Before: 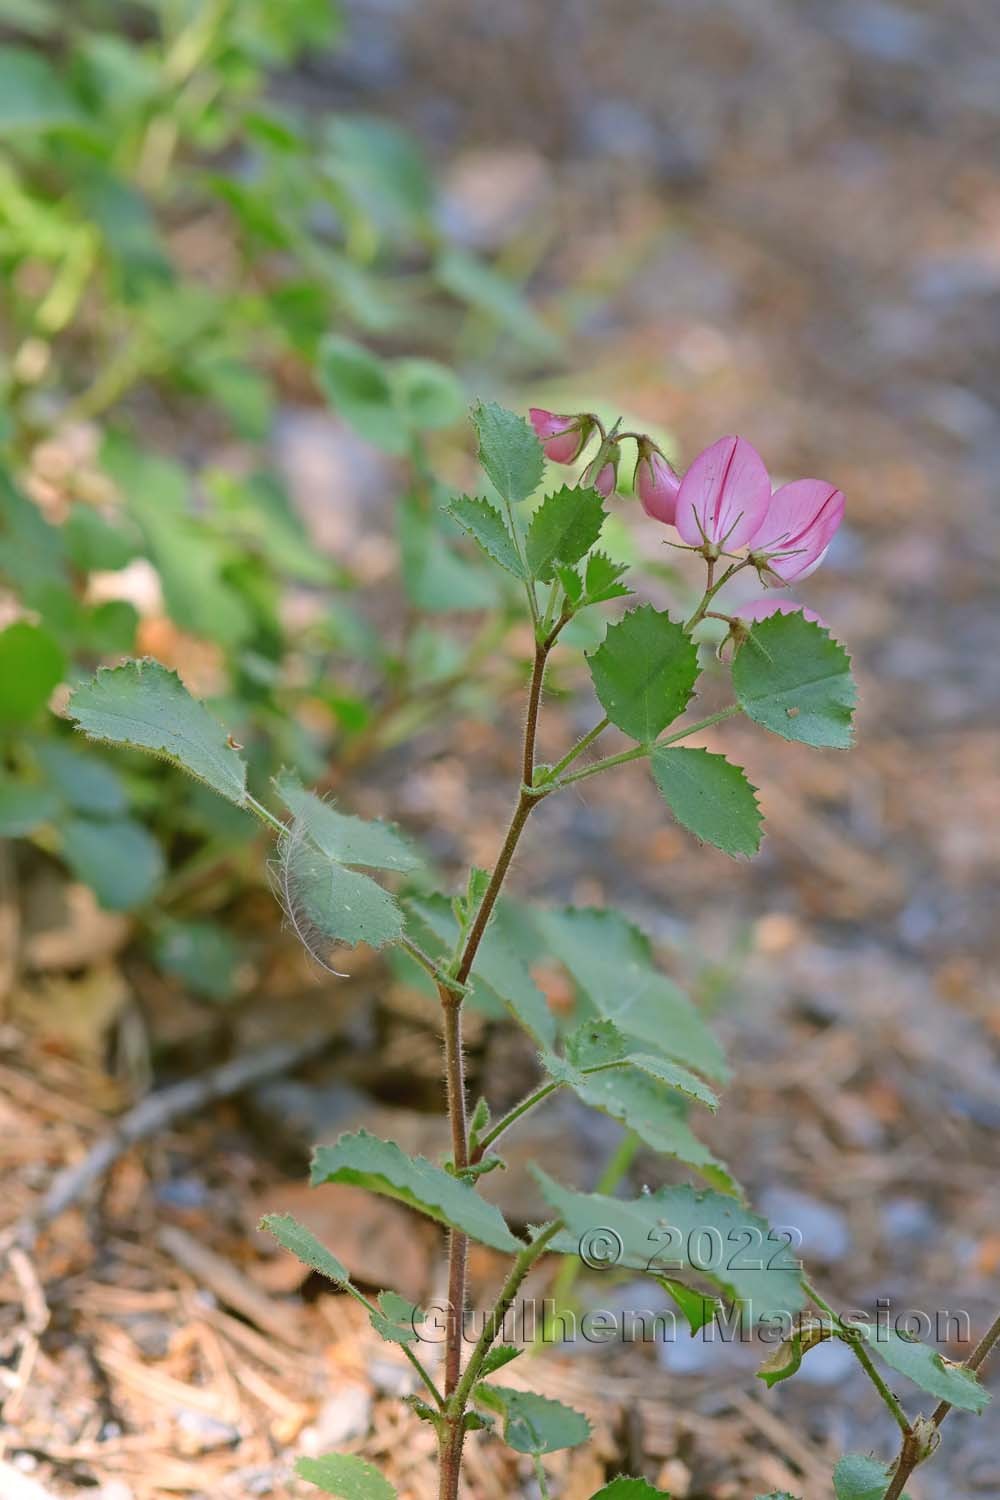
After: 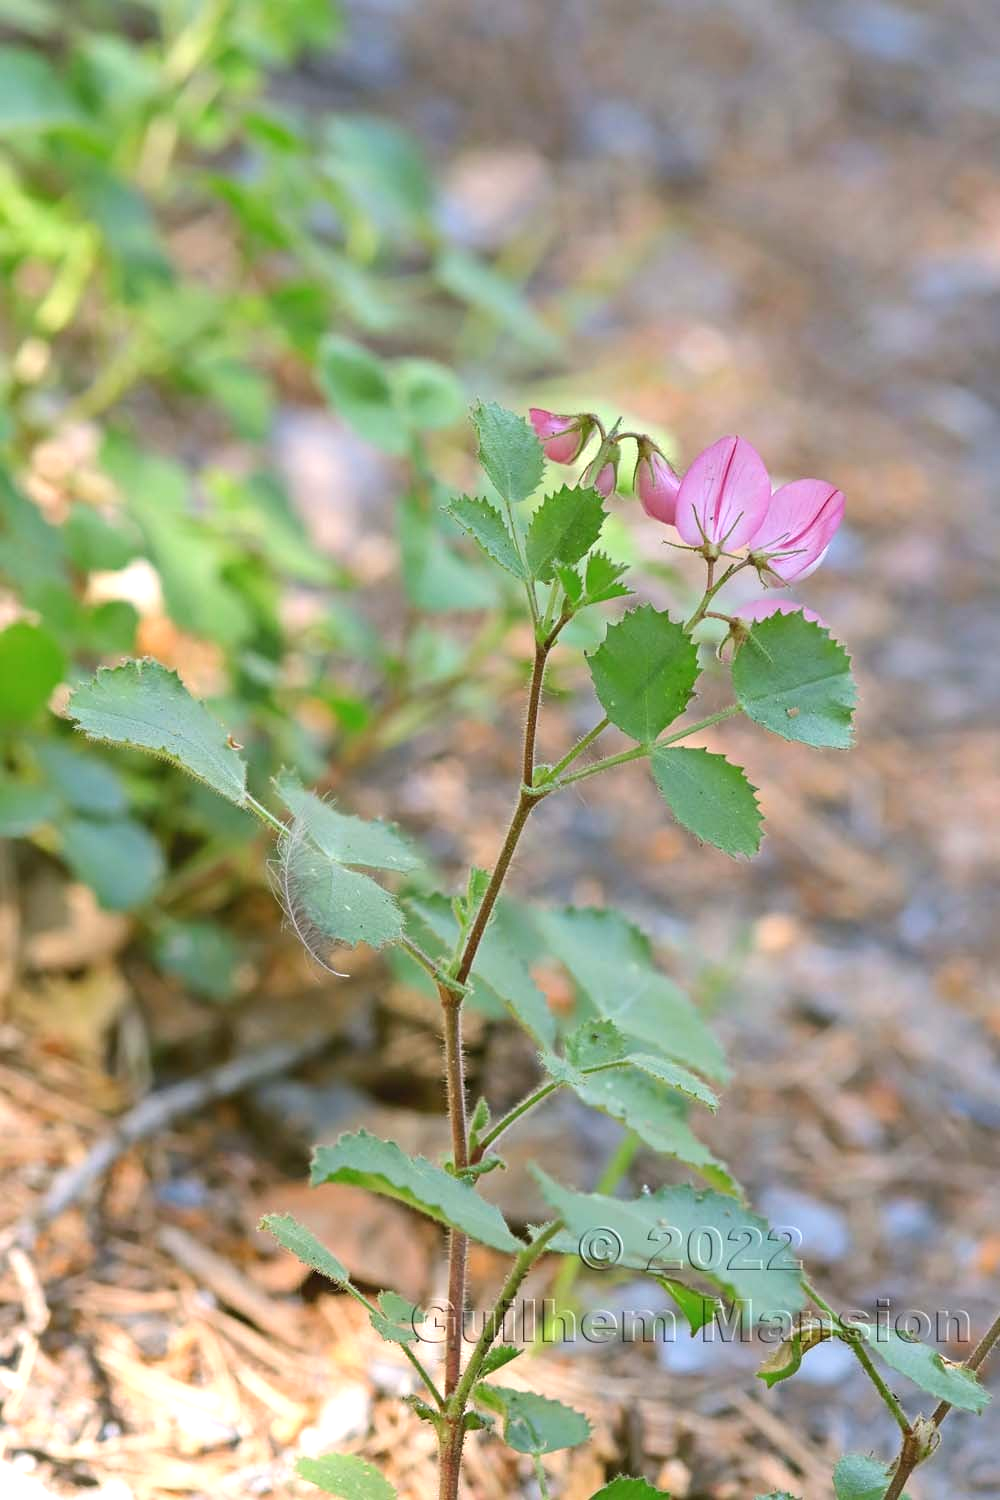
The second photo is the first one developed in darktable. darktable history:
exposure: exposure 0.567 EV, compensate highlight preservation false
